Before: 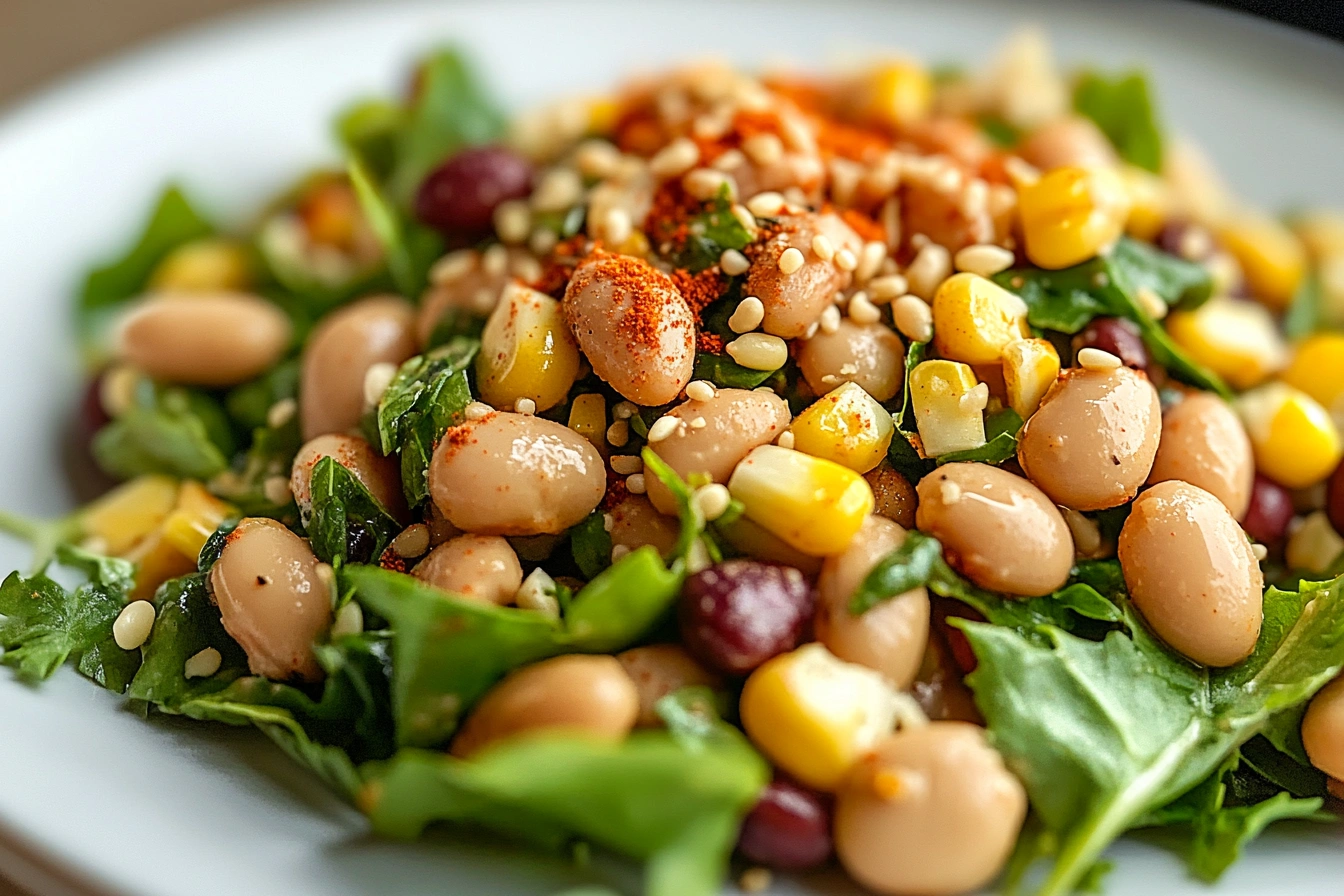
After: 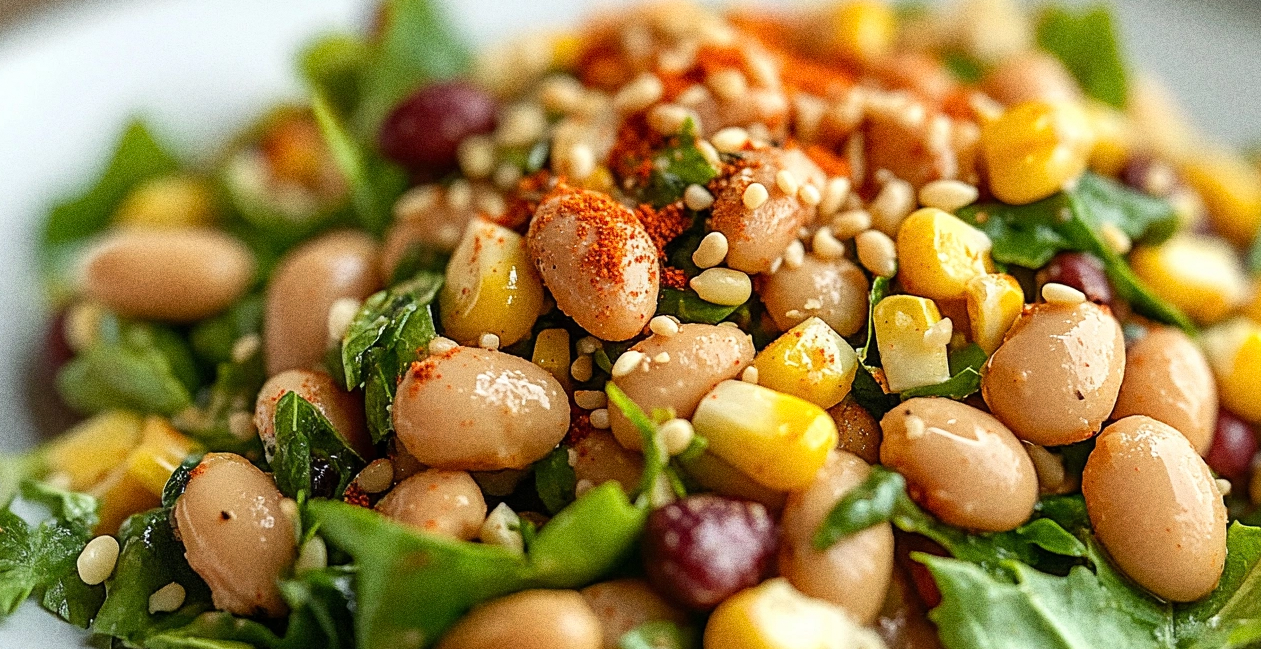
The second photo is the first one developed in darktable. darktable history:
crop: left 2.737%, top 7.287%, right 3.421%, bottom 20.179%
grain: coarseness 0.09 ISO, strength 40%
